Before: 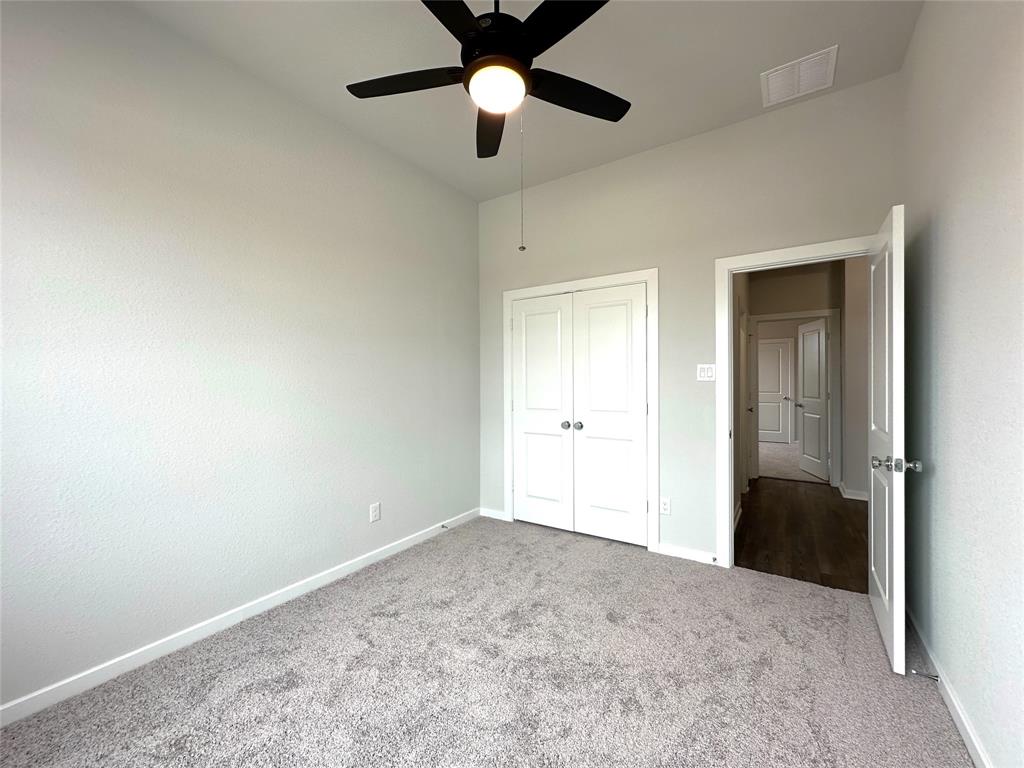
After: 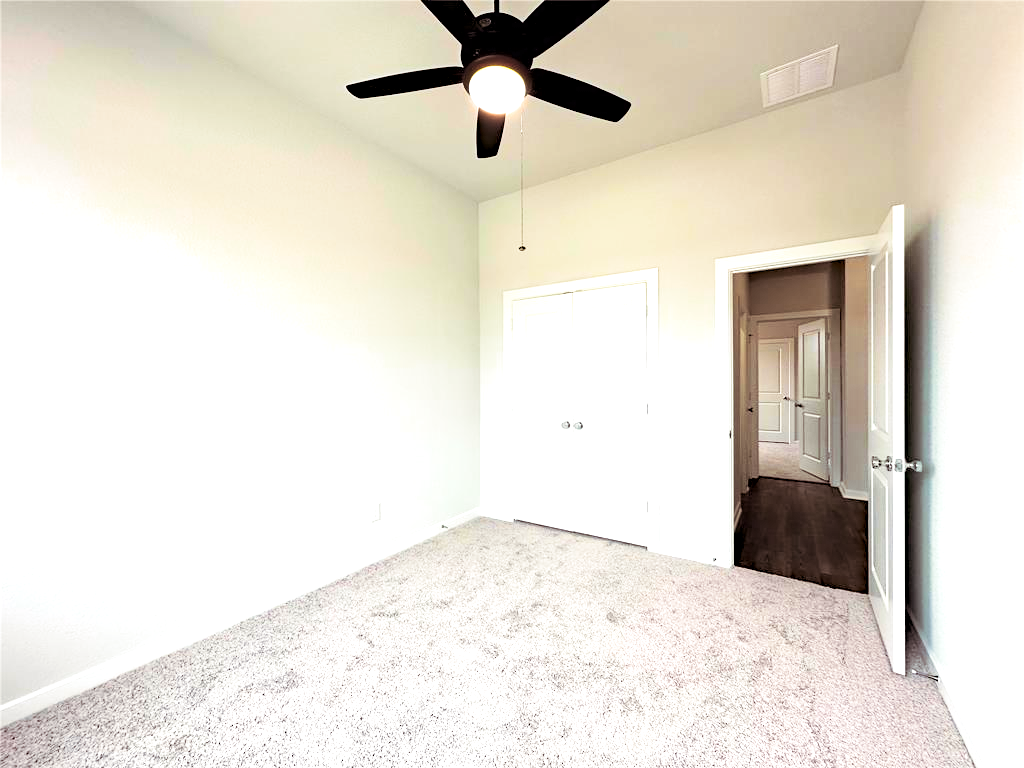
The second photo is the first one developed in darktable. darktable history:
haze removal: strength 0.29, distance 0.25, compatibility mode true, adaptive false
split-toning: shadows › saturation 0.24, highlights › hue 54°, highlights › saturation 0.24
contrast brightness saturation: contrast 0.2, brightness 0.16, saturation 0.22
exposure: black level correction 0.001, exposure 0.955 EV, compensate exposure bias true, compensate highlight preservation false
